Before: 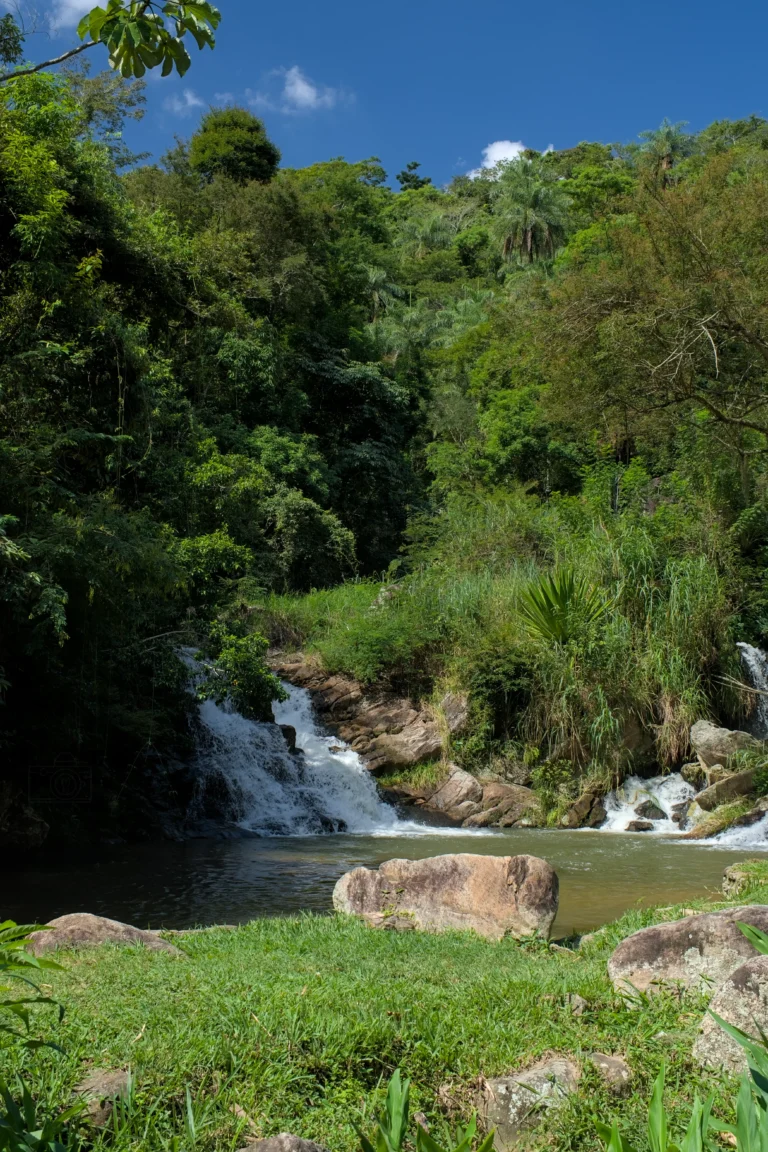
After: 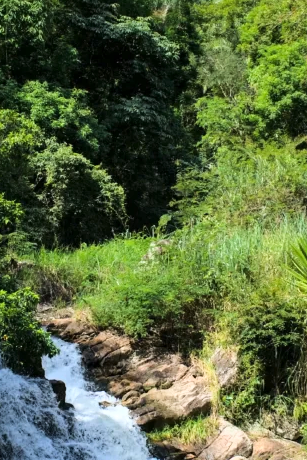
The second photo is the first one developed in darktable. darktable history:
crop: left 30%, top 30%, right 30%, bottom 30%
white balance: red 1.004, blue 1.024
base curve: curves: ch0 [(0, 0) (0.018, 0.026) (0.143, 0.37) (0.33, 0.731) (0.458, 0.853) (0.735, 0.965) (0.905, 0.986) (1, 1)]
